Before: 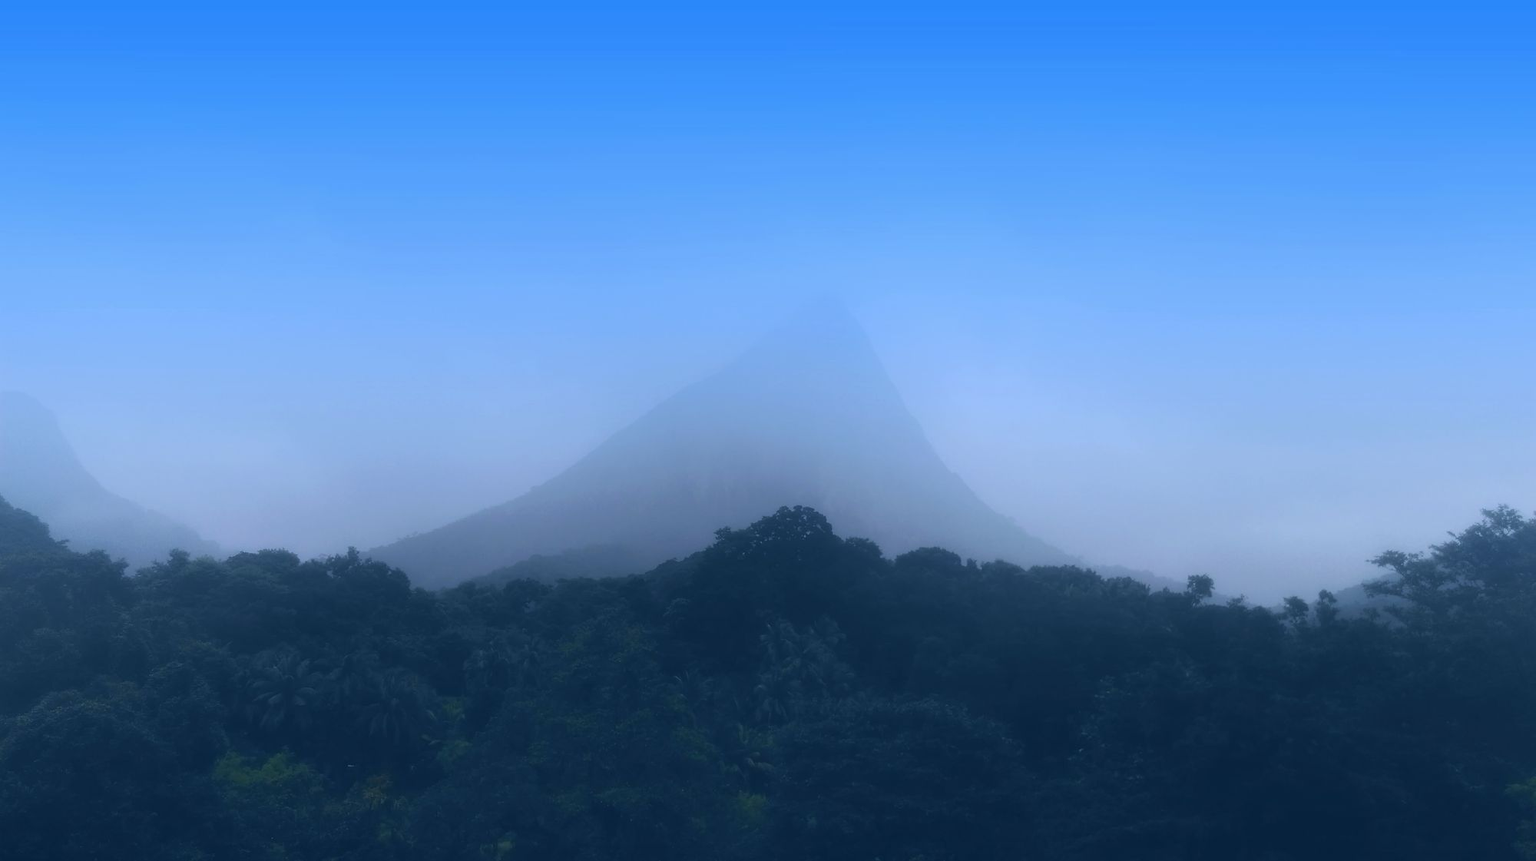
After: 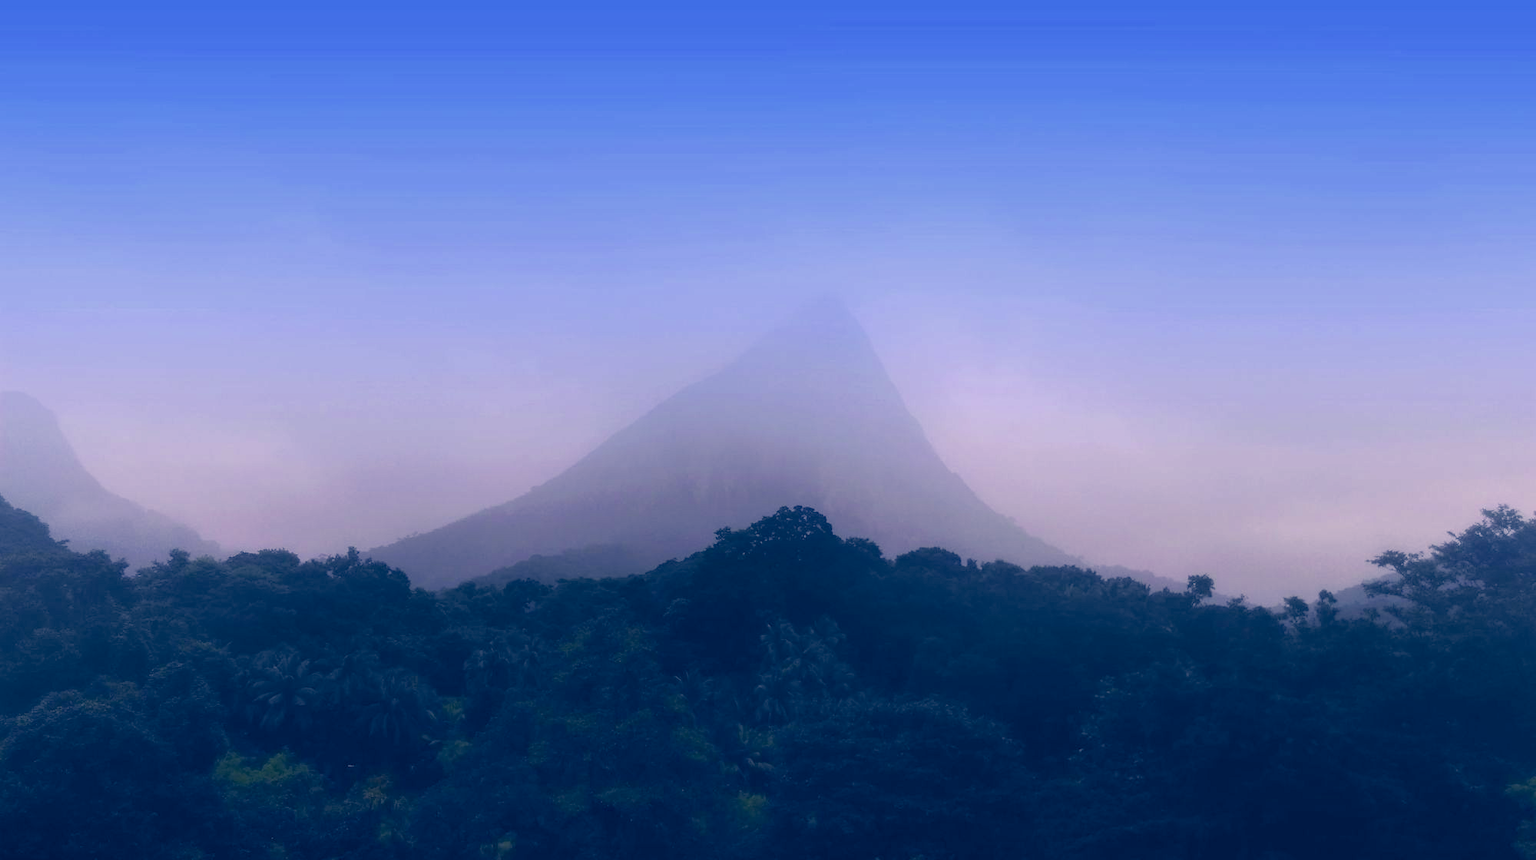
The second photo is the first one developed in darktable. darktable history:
color correction: highlights a* 20.27, highlights b* 26.89, shadows a* 3.44, shadows b* -18.03, saturation 0.737
local contrast: on, module defaults
color balance rgb: highlights gain › luminance 6.752%, highlights gain › chroma 0.945%, highlights gain › hue 49.88°, perceptual saturation grading › global saturation 35.703%, perceptual saturation grading › shadows 34.782%, global vibrance 20%
haze removal: adaptive false
